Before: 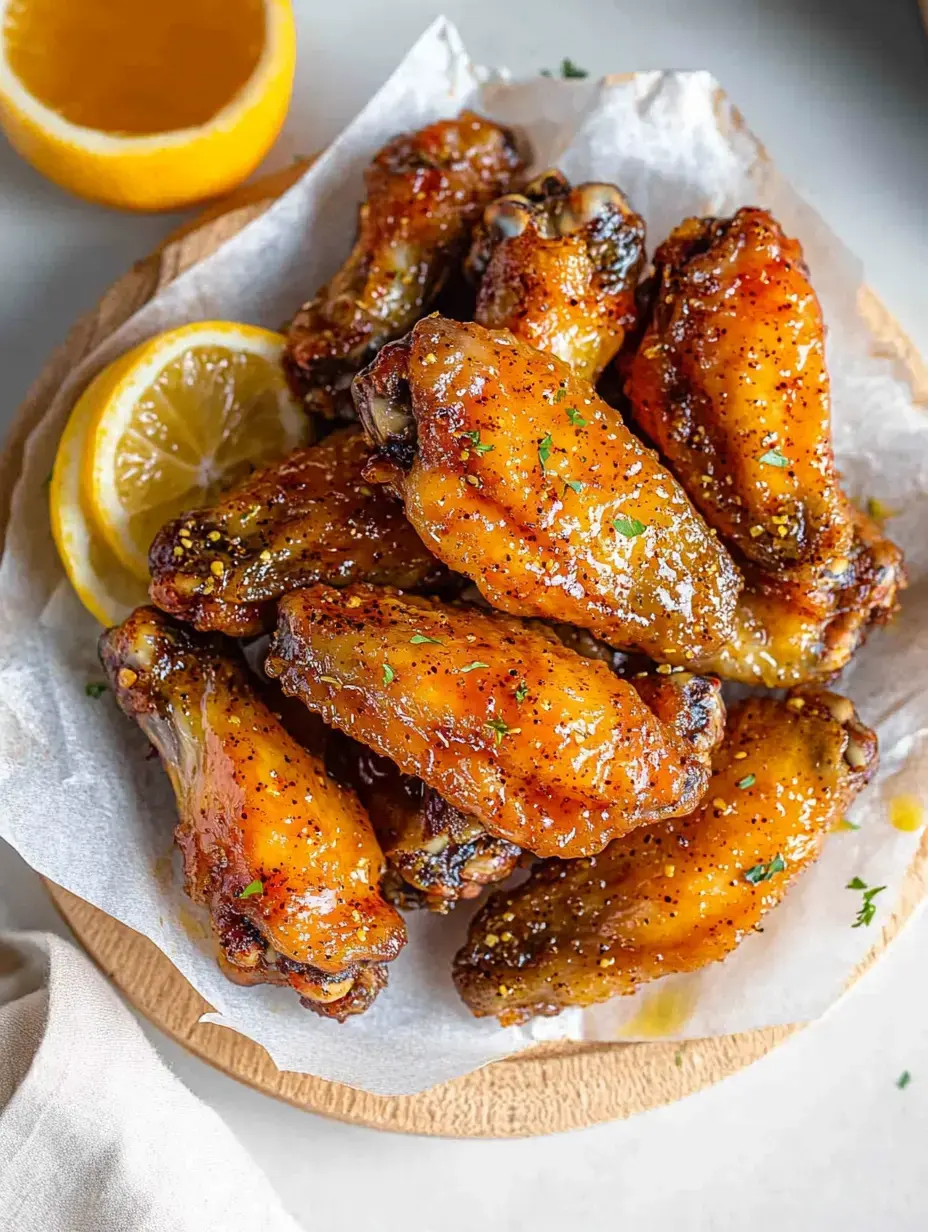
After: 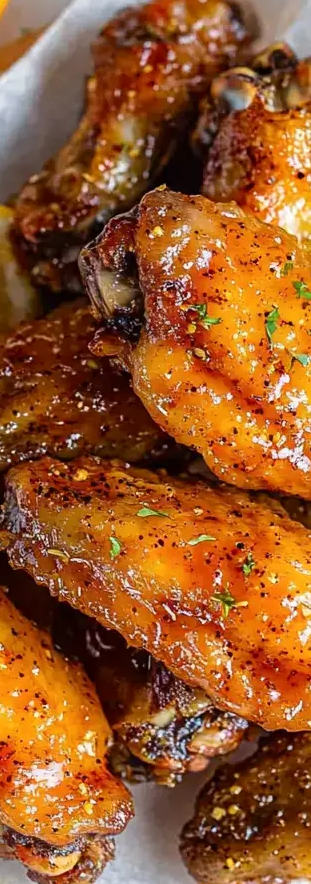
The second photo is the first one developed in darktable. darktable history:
contrast brightness saturation: contrast 0.074
crop and rotate: left 29.505%, top 10.312%, right 36.881%, bottom 17.88%
